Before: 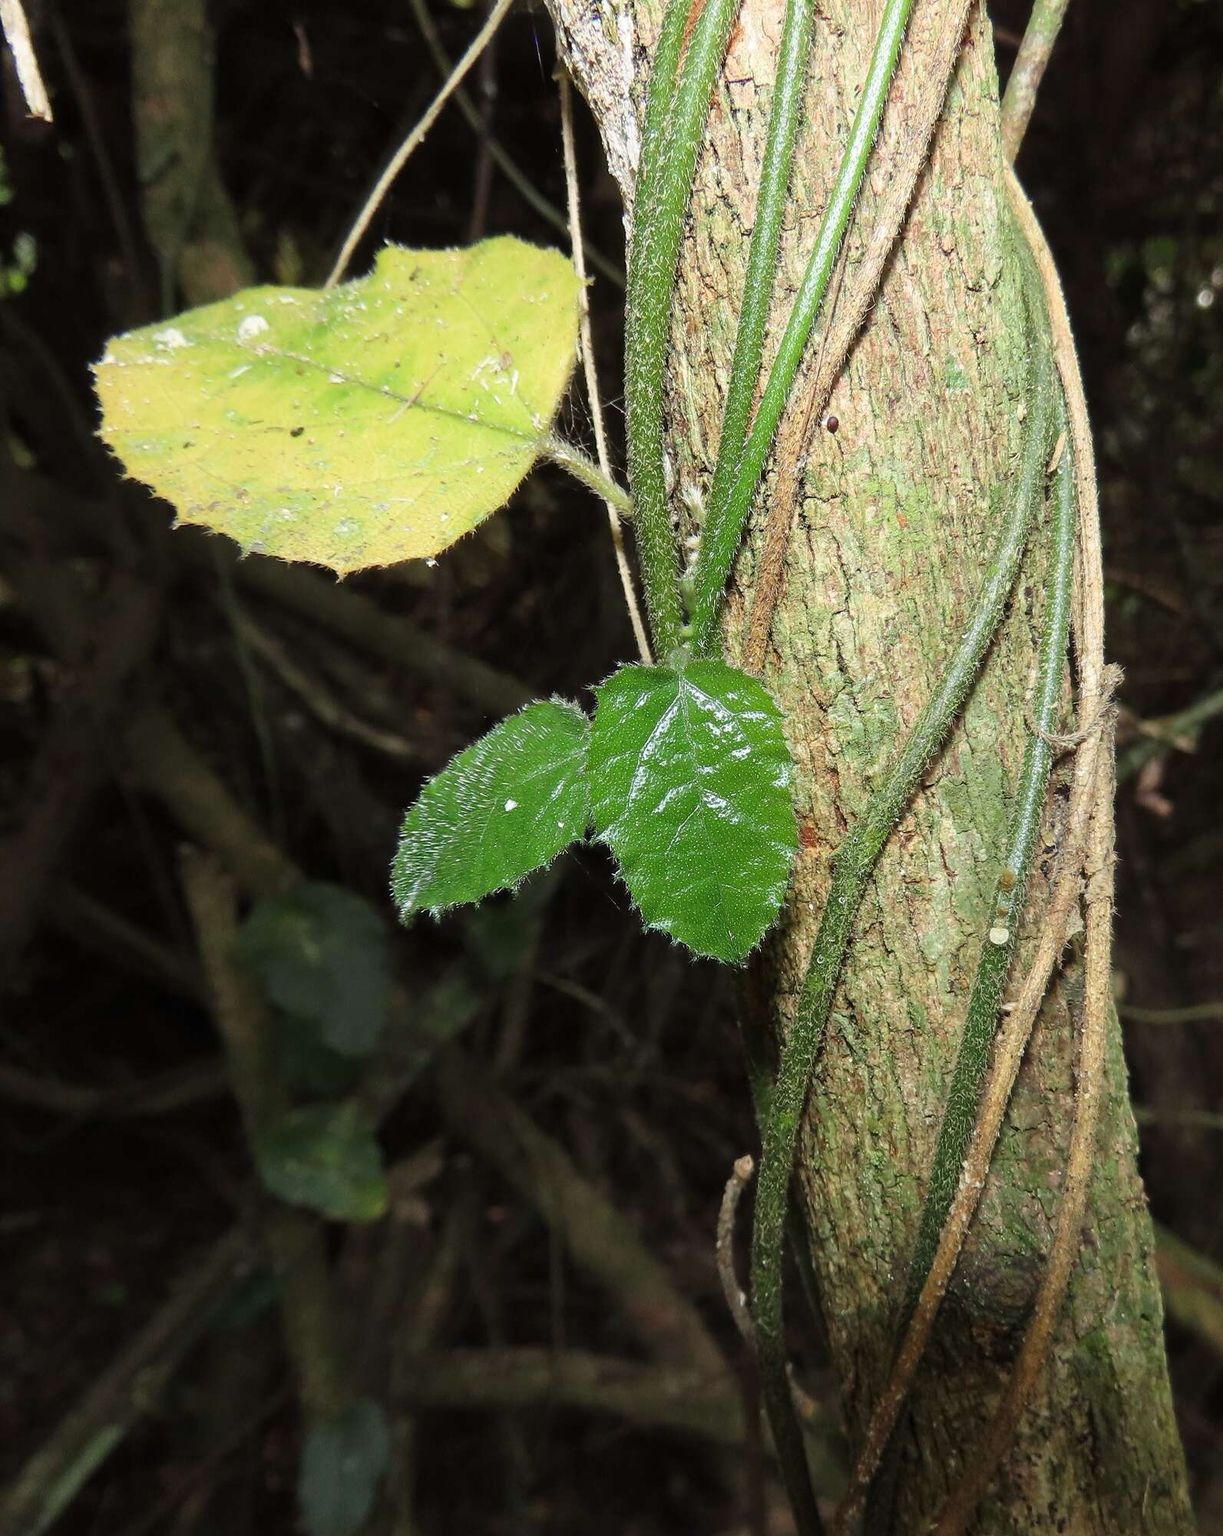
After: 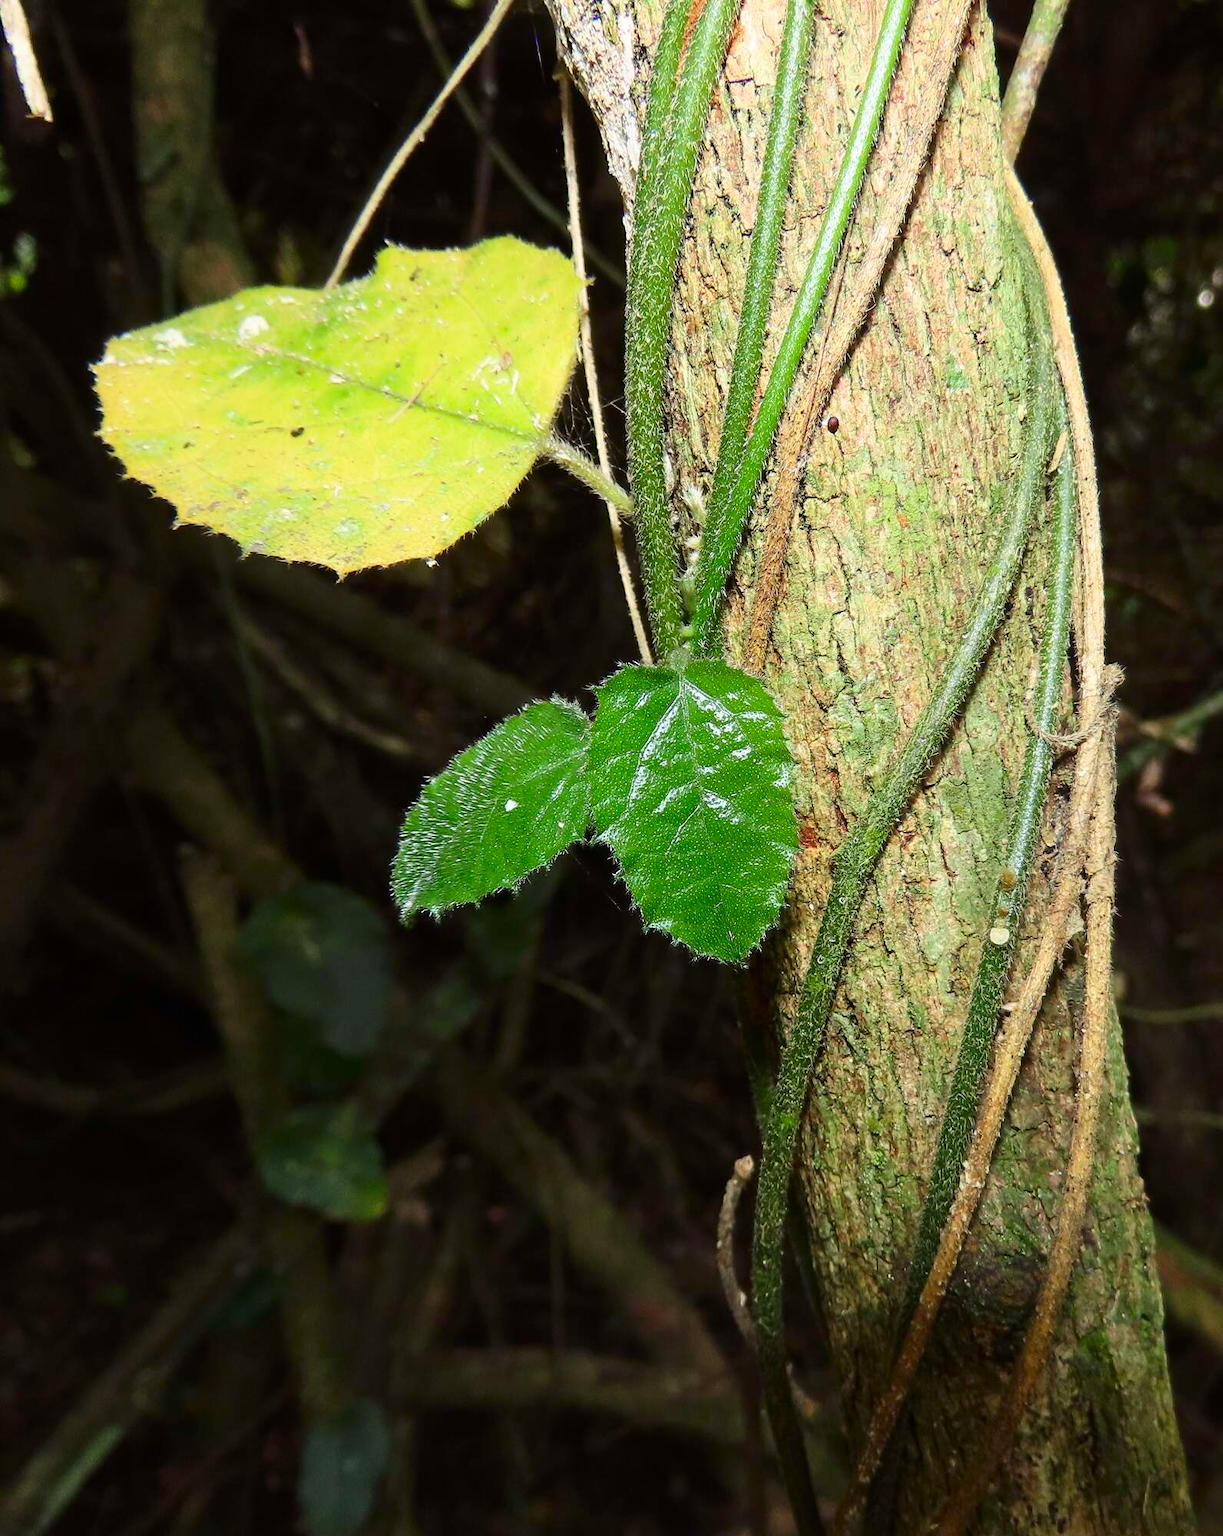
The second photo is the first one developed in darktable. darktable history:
contrast brightness saturation: contrast 0.171, saturation 0.299
